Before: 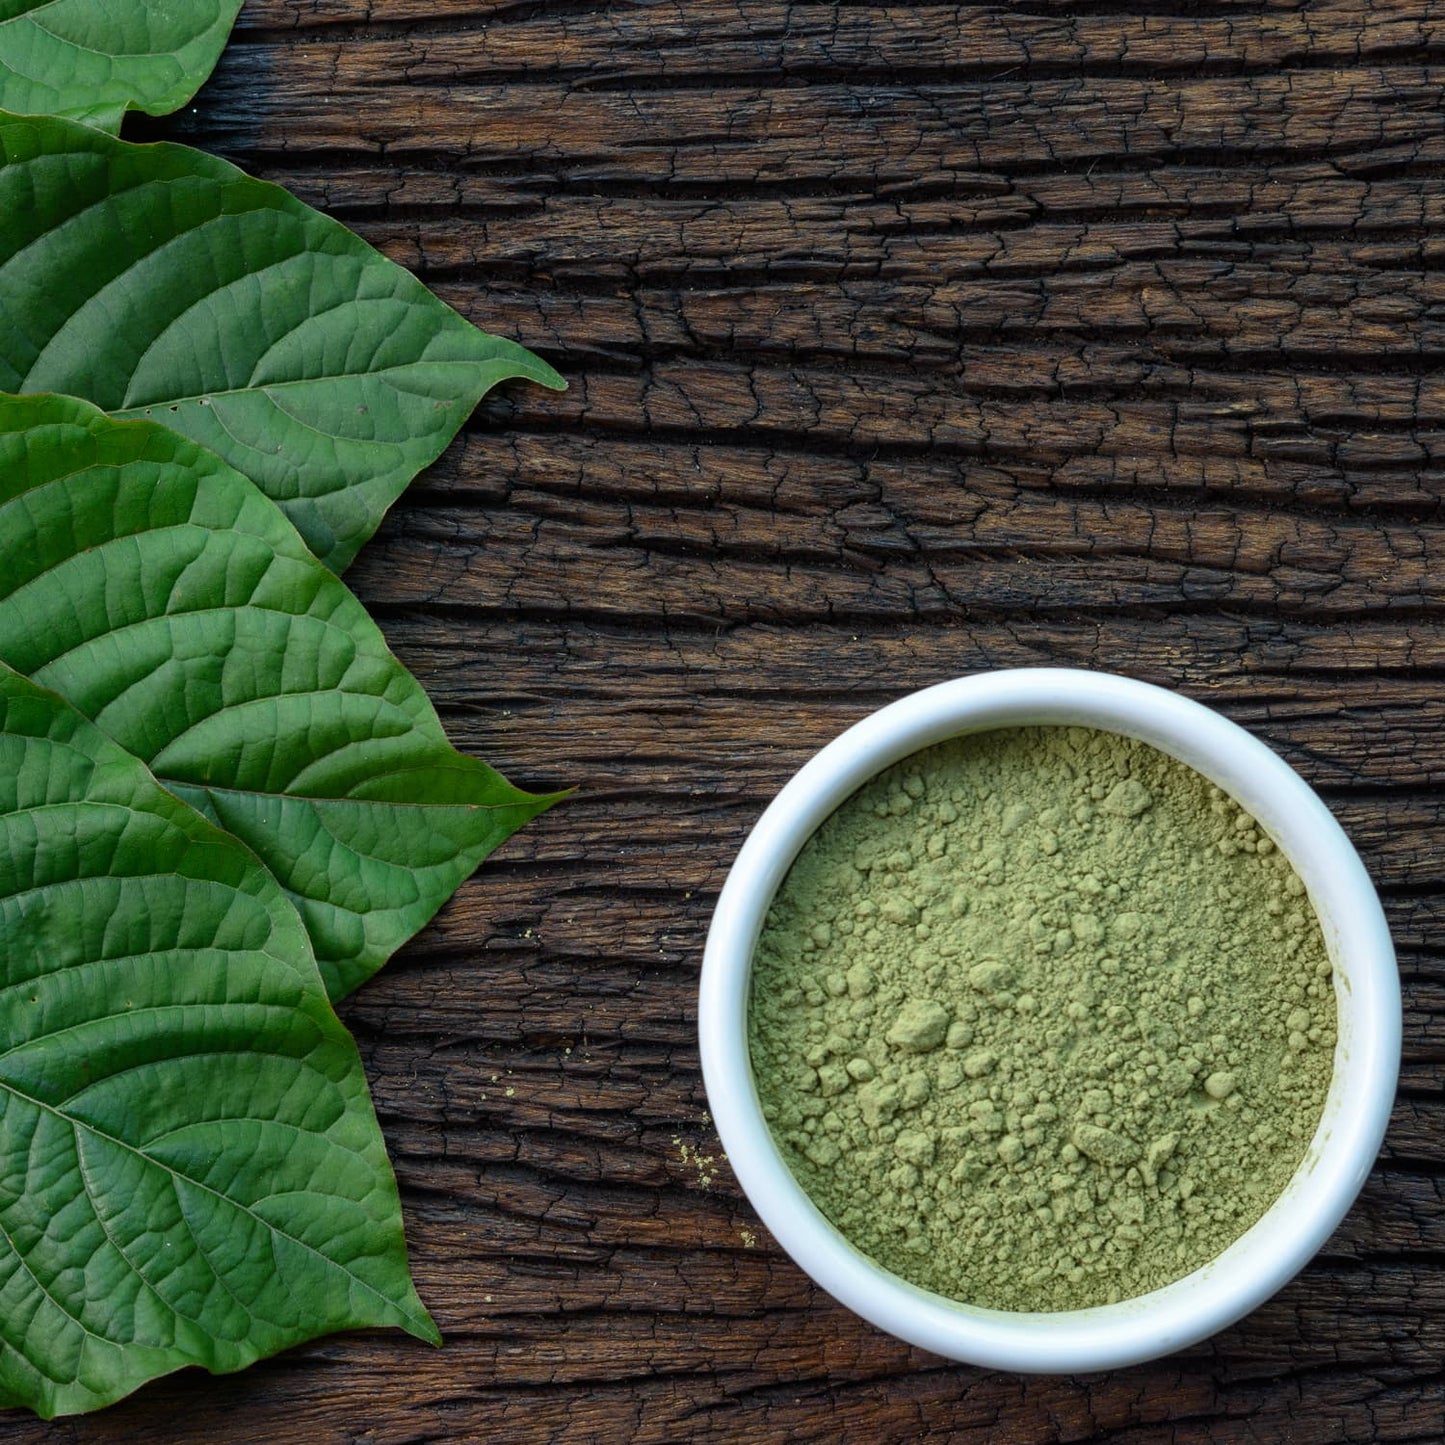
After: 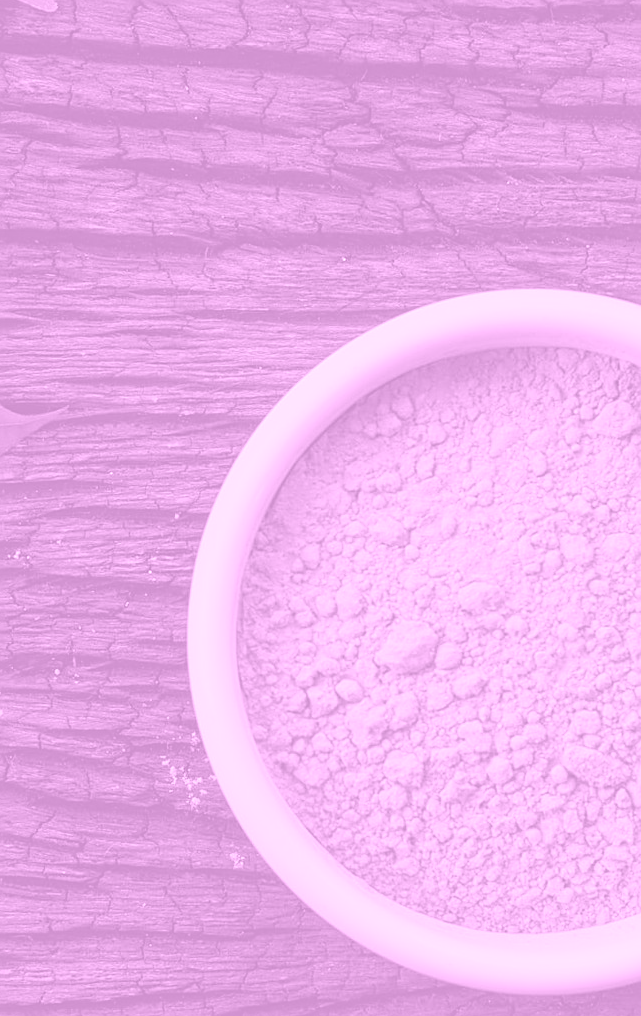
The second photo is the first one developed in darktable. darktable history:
colorize: hue 331.2°, saturation 75%, source mix 30.28%, lightness 70.52%, version 1
crop: left 35.432%, top 26.233%, right 20.145%, bottom 3.432%
sharpen: on, module defaults
